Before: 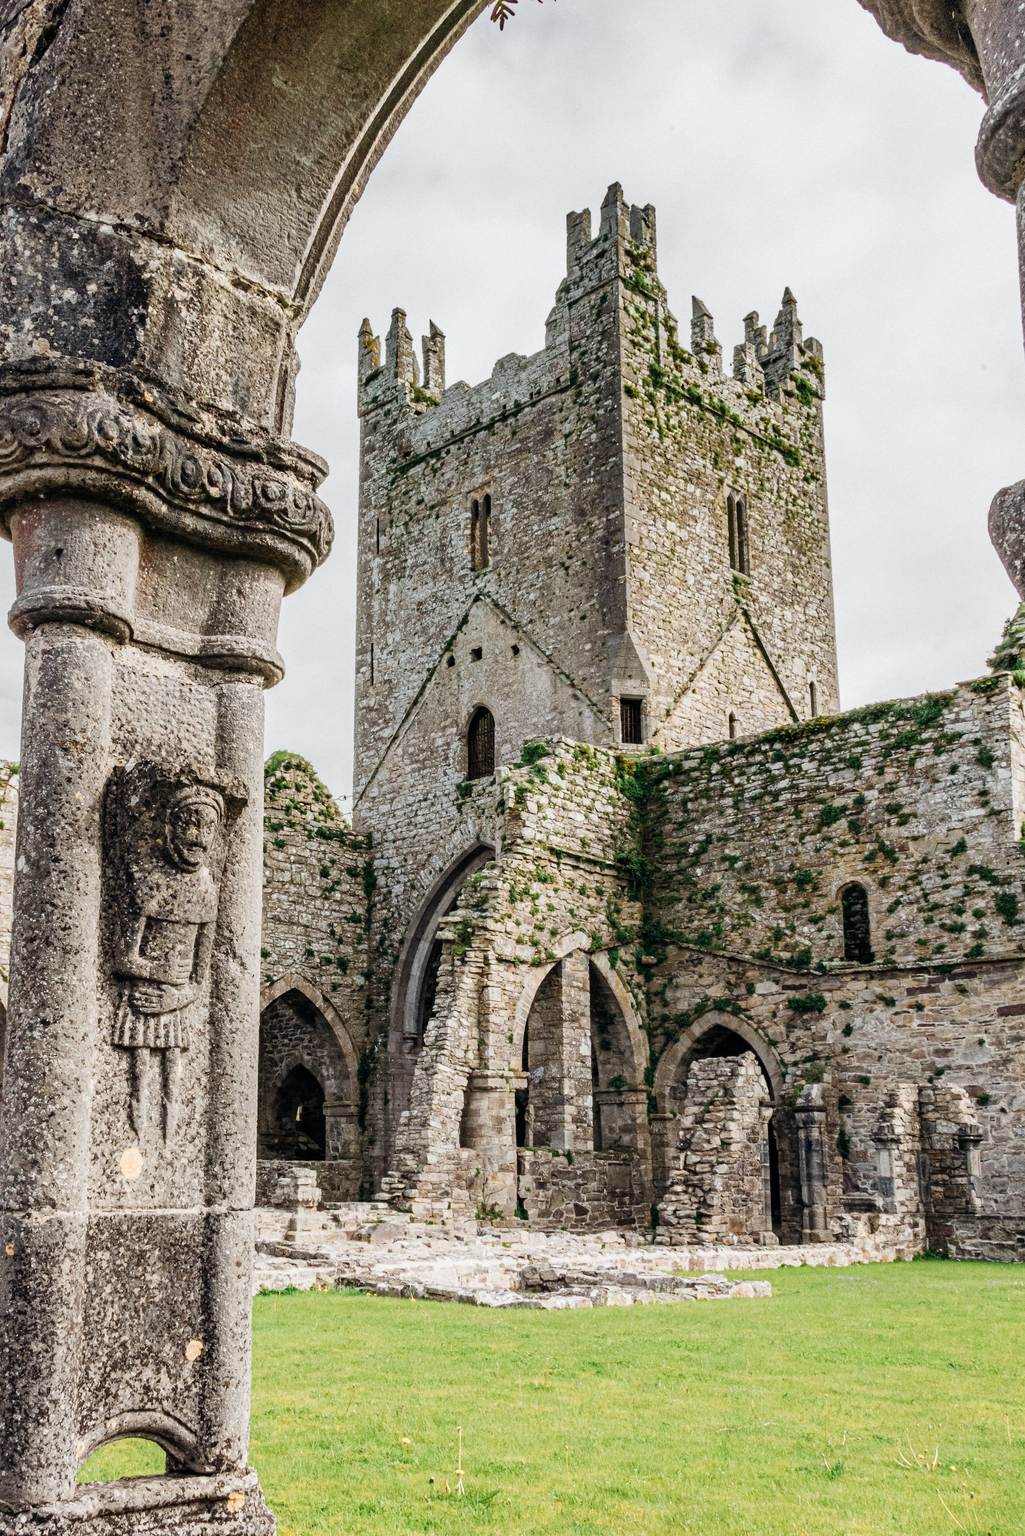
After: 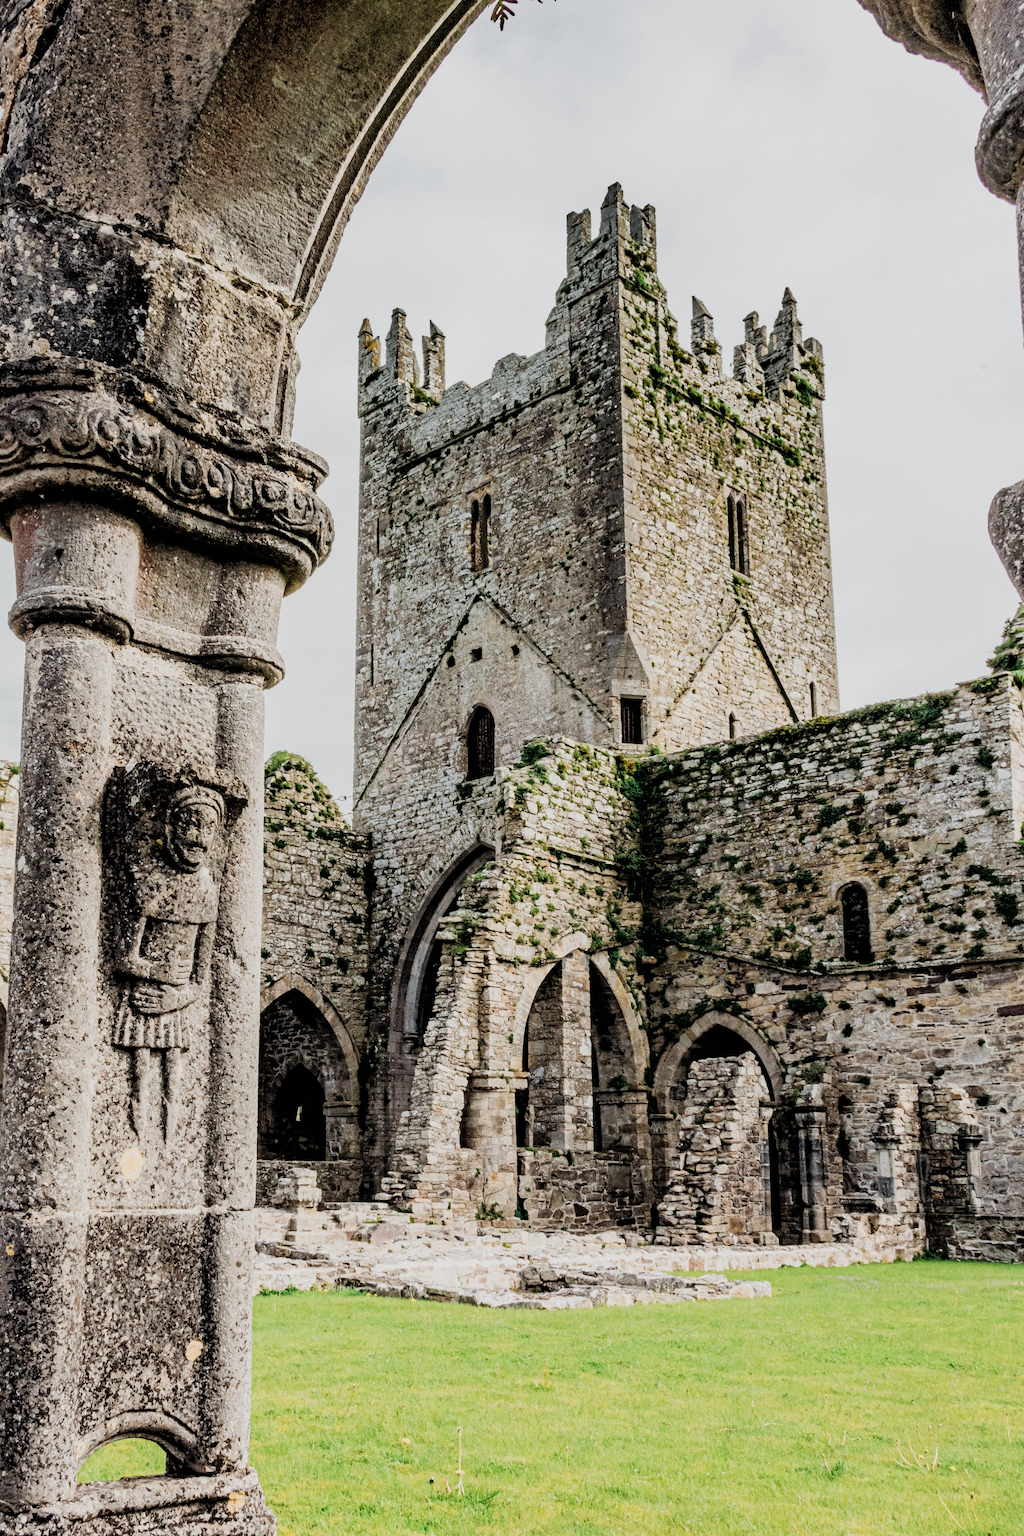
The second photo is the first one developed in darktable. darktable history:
shadows and highlights: shadows 43.06, highlights 6.94
color zones: curves: ch1 [(0, 0.523) (0.143, 0.545) (0.286, 0.52) (0.429, 0.506) (0.571, 0.503) (0.714, 0.503) (0.857, 0.508) (1, 0.523)]
filmic rgb: black relative exposure -5 EV, hardness 2.88, contrast 1.3, highlights saturation mix -10%
contrast equalizer: y [[0.5 ×6], [0.5 ×6], [0.5, 0.5, 0.501, 0.545, 0.707, 0.863], [0 ×6], [0 ×6]]
